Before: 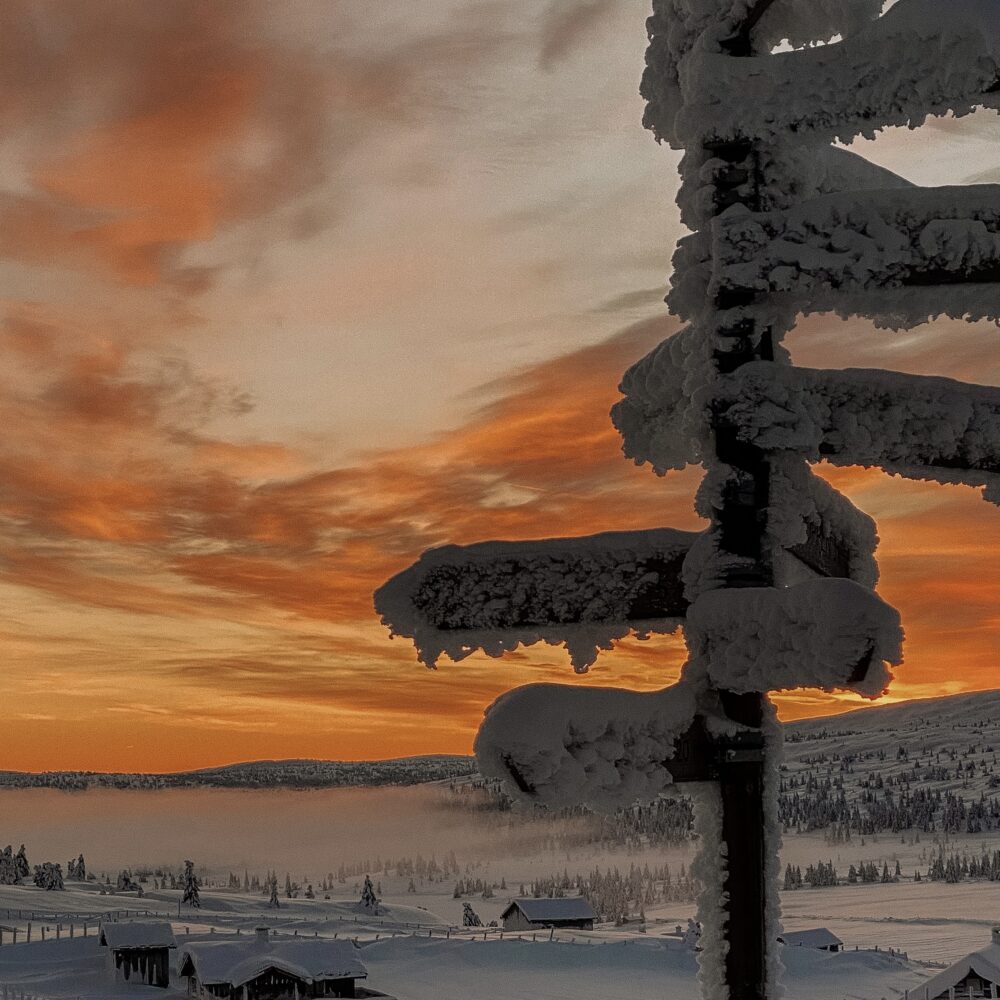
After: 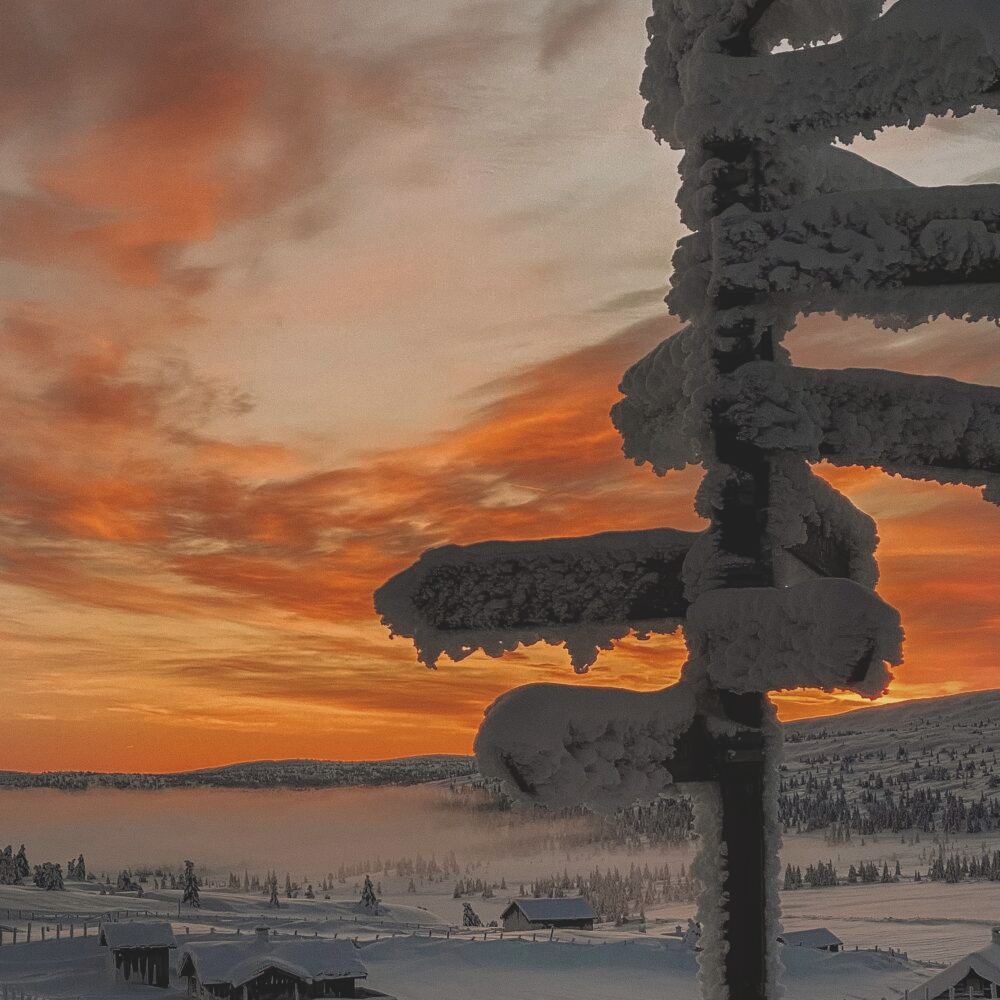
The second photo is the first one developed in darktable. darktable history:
vignetting: fall-off radius 60.67%, brightness -0.175, saturation -0.306, center (0, 0.01)
exposure: black level correction -0.015, compensate highlight preservation false
